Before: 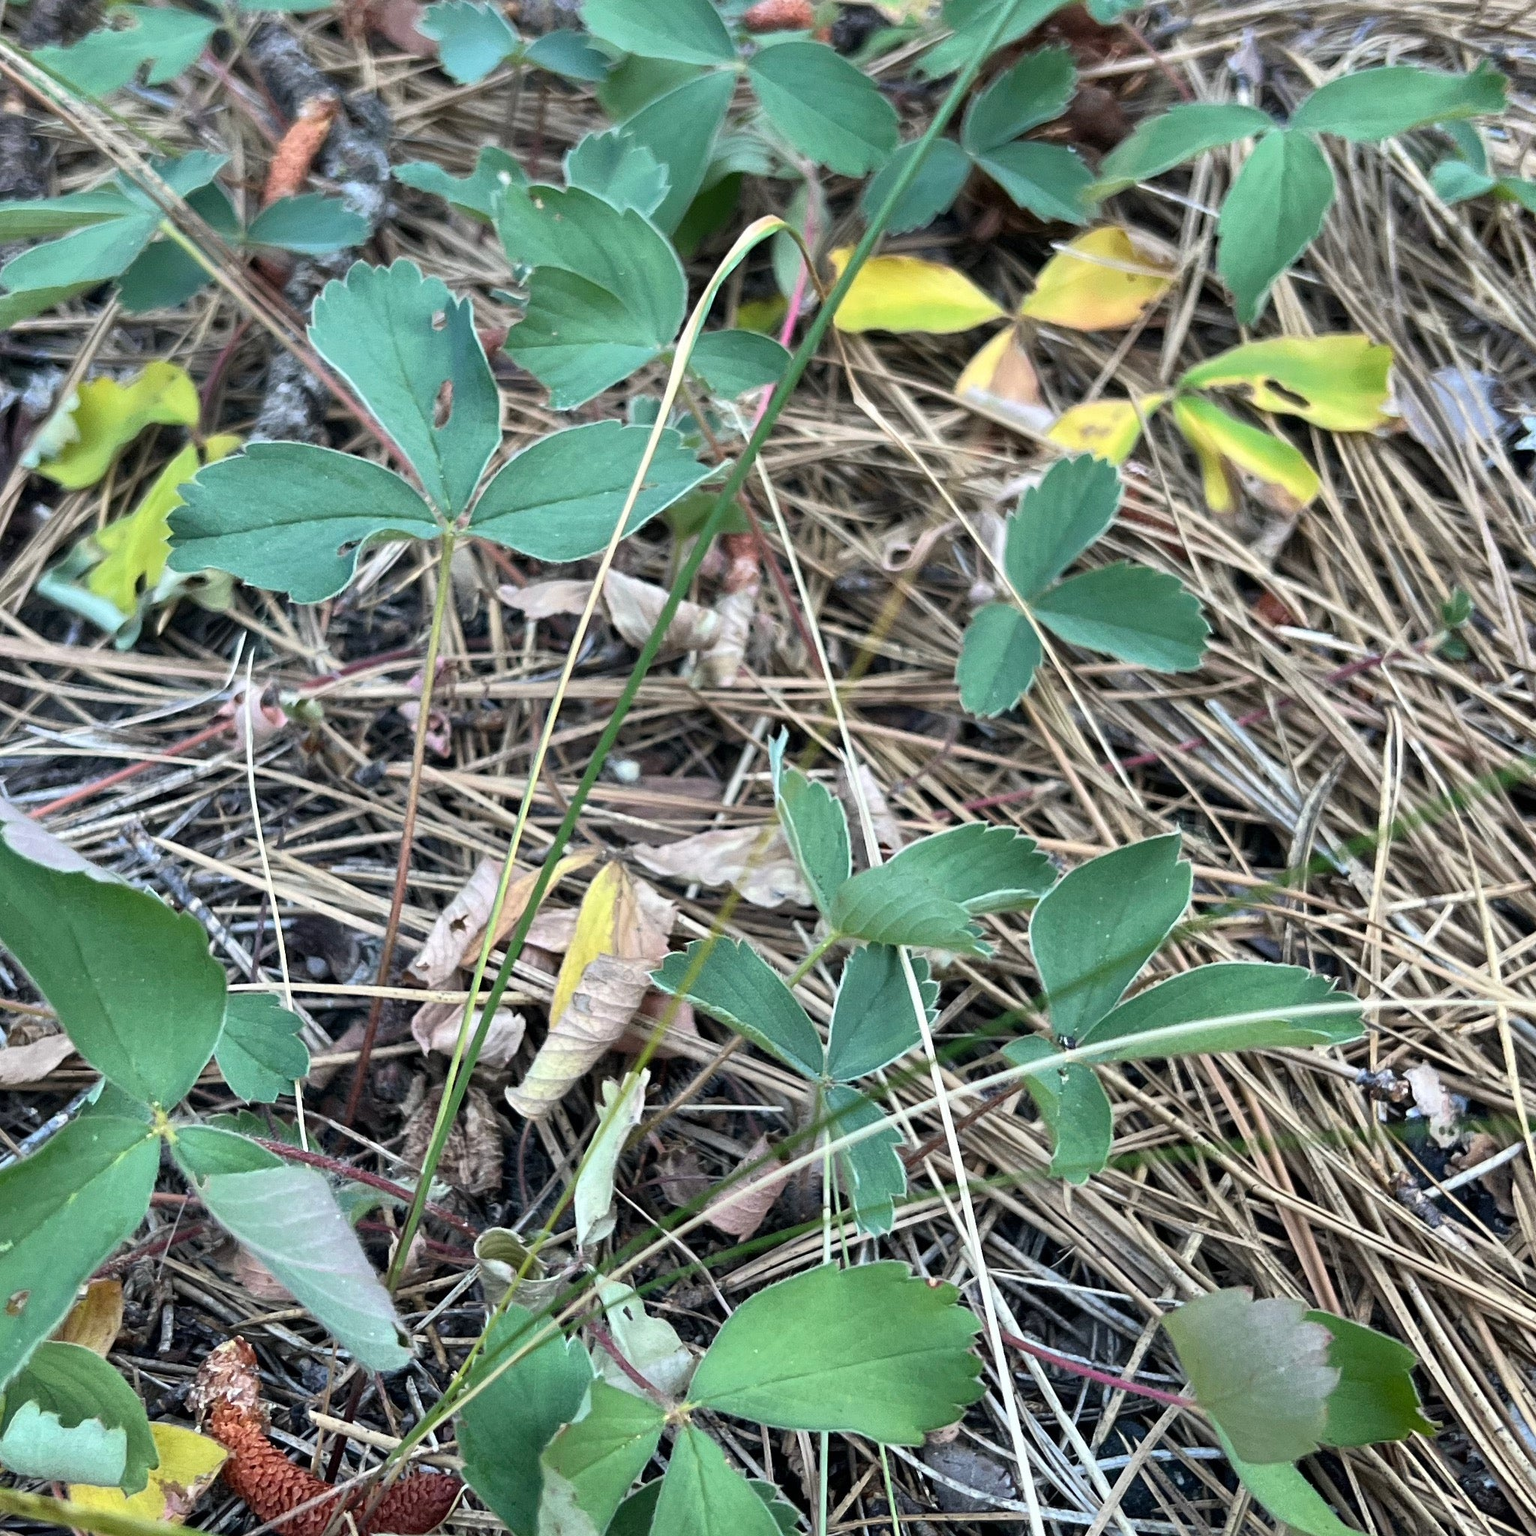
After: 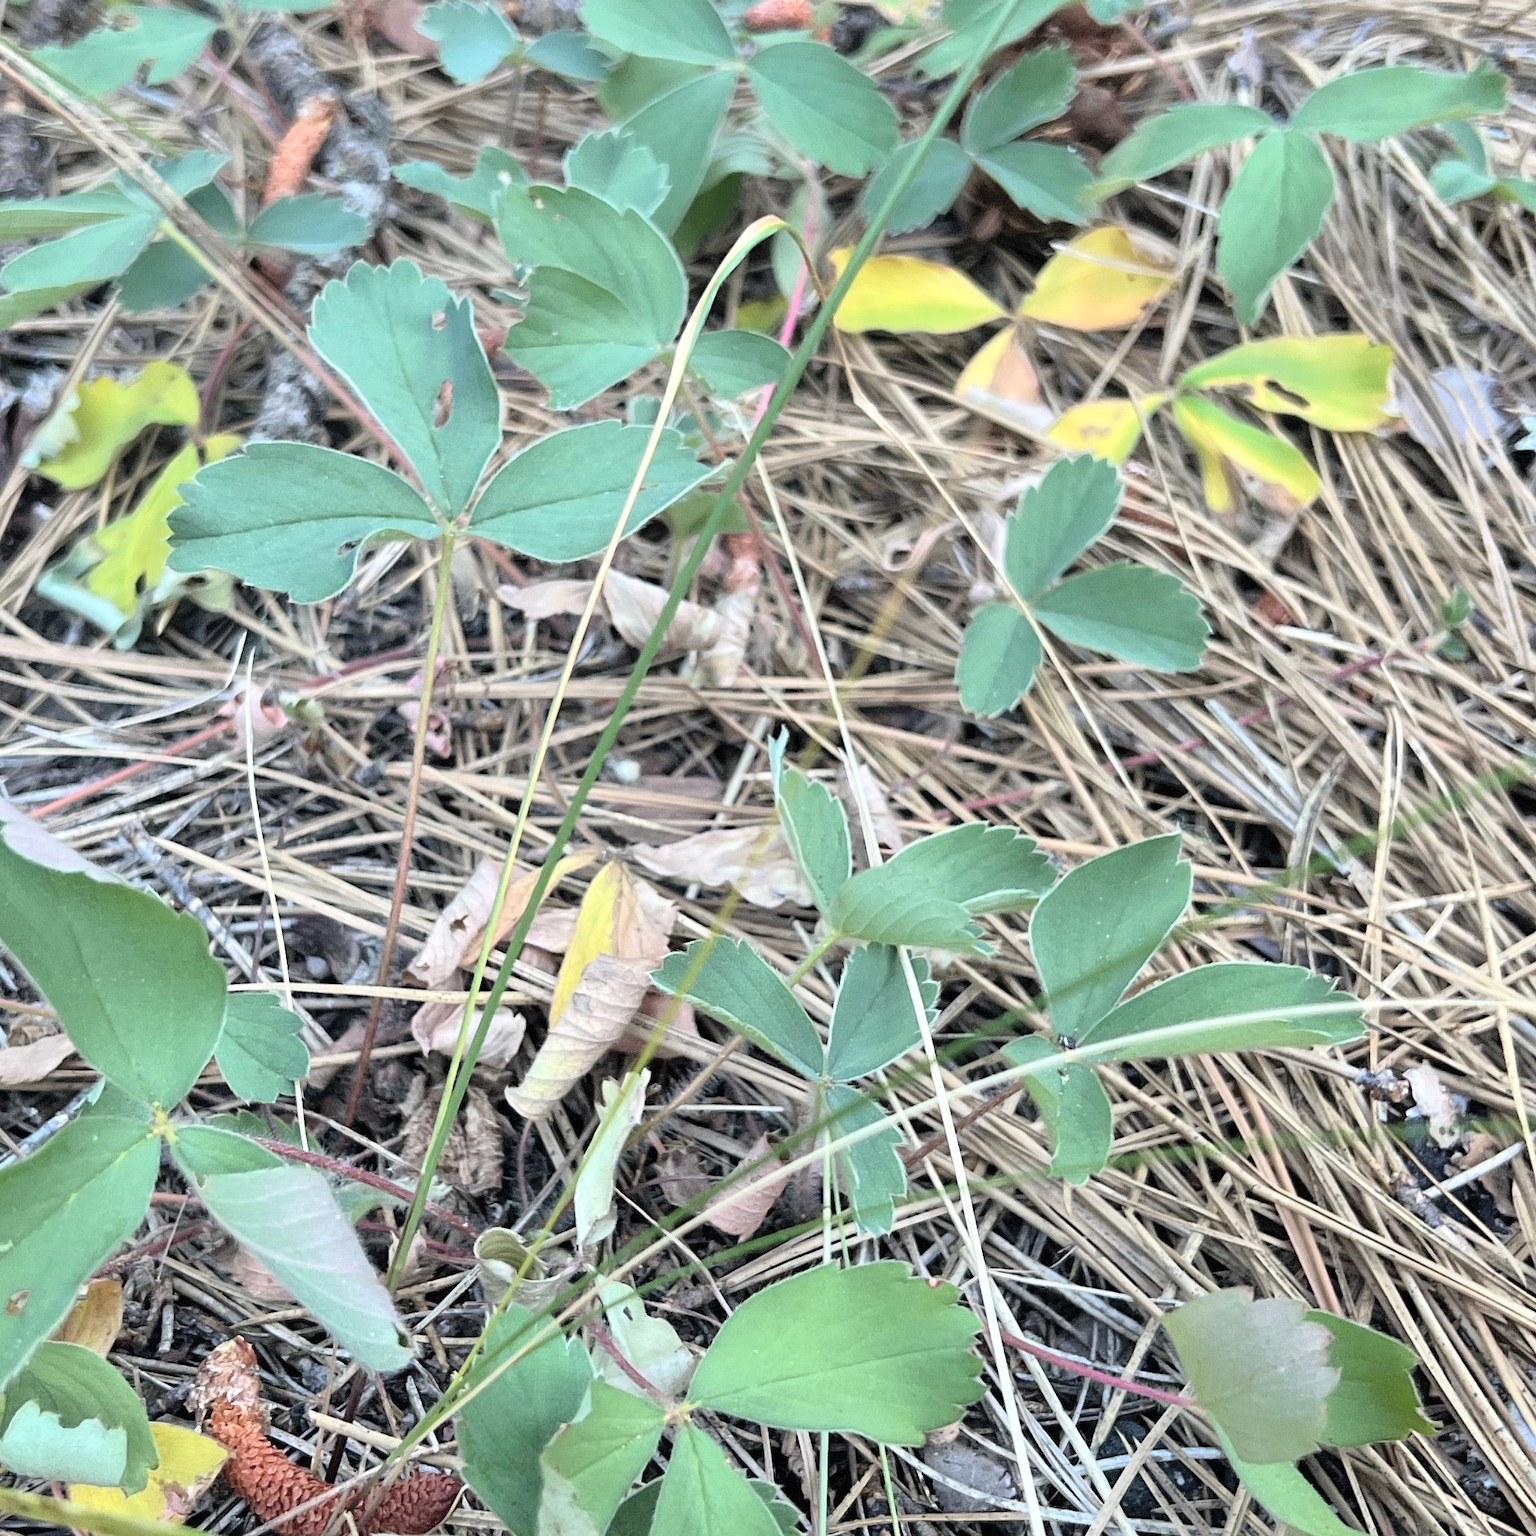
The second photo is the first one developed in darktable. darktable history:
exposure: exposure -0.36 EV, compensate highlight preservation false
tone equalizer: on, module defaults
global tonemap: drago (0.7, 100)
